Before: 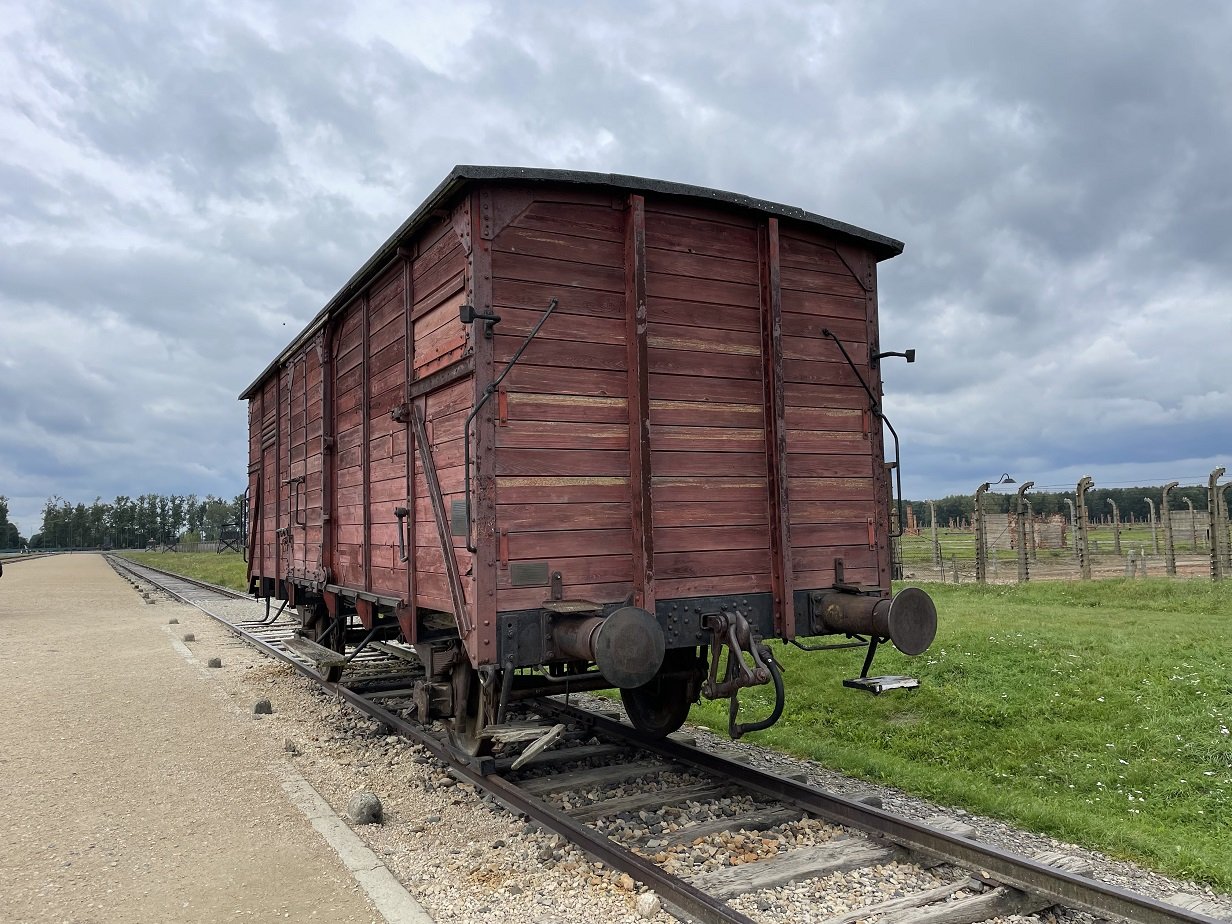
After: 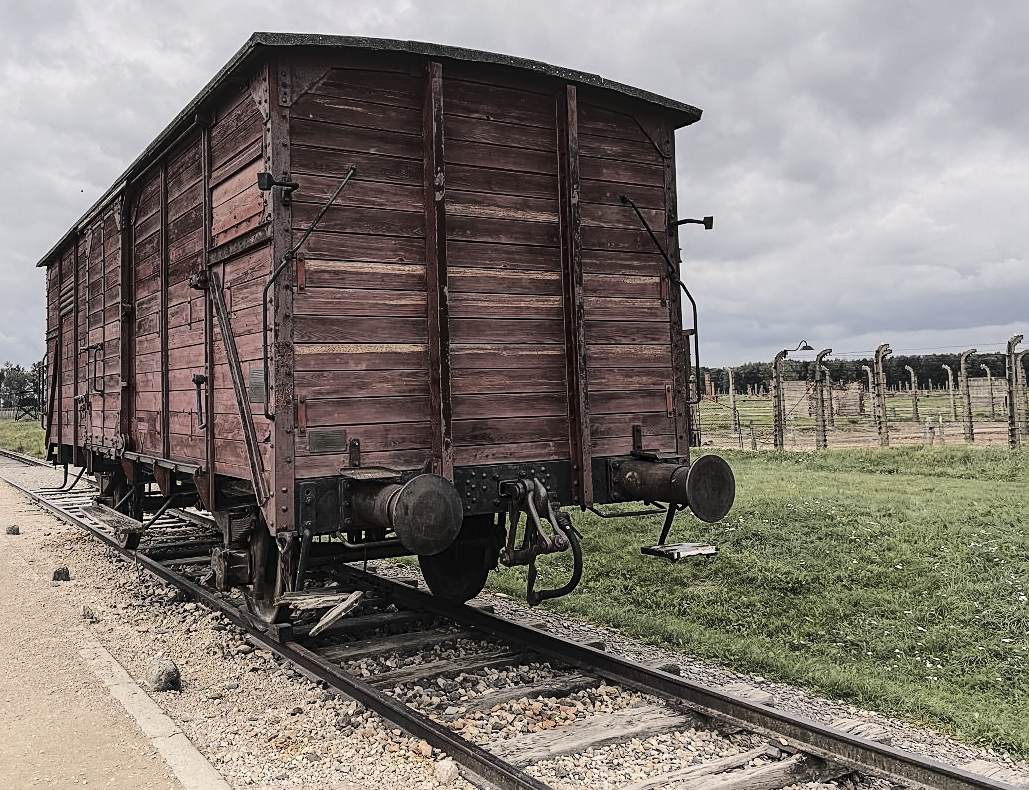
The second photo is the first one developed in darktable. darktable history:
crop: left 16.414%, top 14.454%
sharpen: amount 0.496
color zones: curves: ch0 [(0.035, 0.242) (0.25, 0.5) (0.384, 0.214) (0.488, 0.255) (0.75, 0.5)]; ch1 [(0.063, 0.379) (0.25, 0.5) (0.354, 0.201) (0.489, 0.085) (0.729, 0.271)]; ch2 [(0.25, 0.5) (0.38, 0.517) (0.442, 0.51) (0.735, 0.456)]
tone curve: curves: ch0 [(0, 0) (0.003, 0.003) (0.011, 0.009) (0.025, 0.018) (0.044, 0.027) (0.069, 0.034) (0.1, 0.043) (0.136, 0.056) (0.177, 0.084) (0.224, 0.138) (0.277, 0.203) (0.335, 0.329) (0.399, 0.451) (0.468, 0.572) (0.543, 0.671) (0.623, 0.754) (0.709, 0.821) (0.801, 0.88) (0.898, 0.938) (1, 1)]
local contrast: detail 110%
color correction: highlights a* 5.54, highlights b* 5.26, saturation 0.668
